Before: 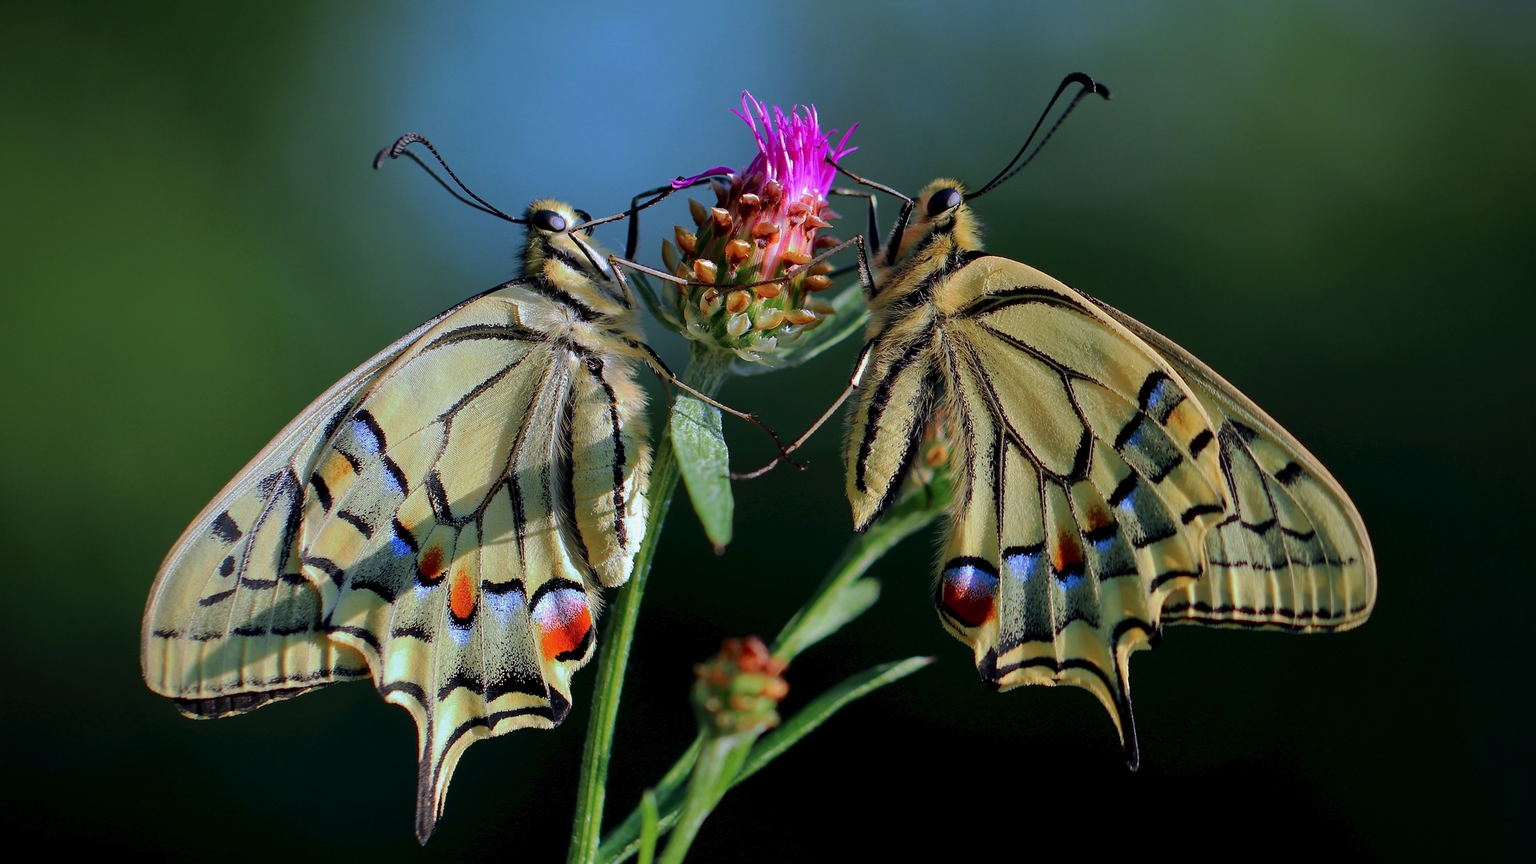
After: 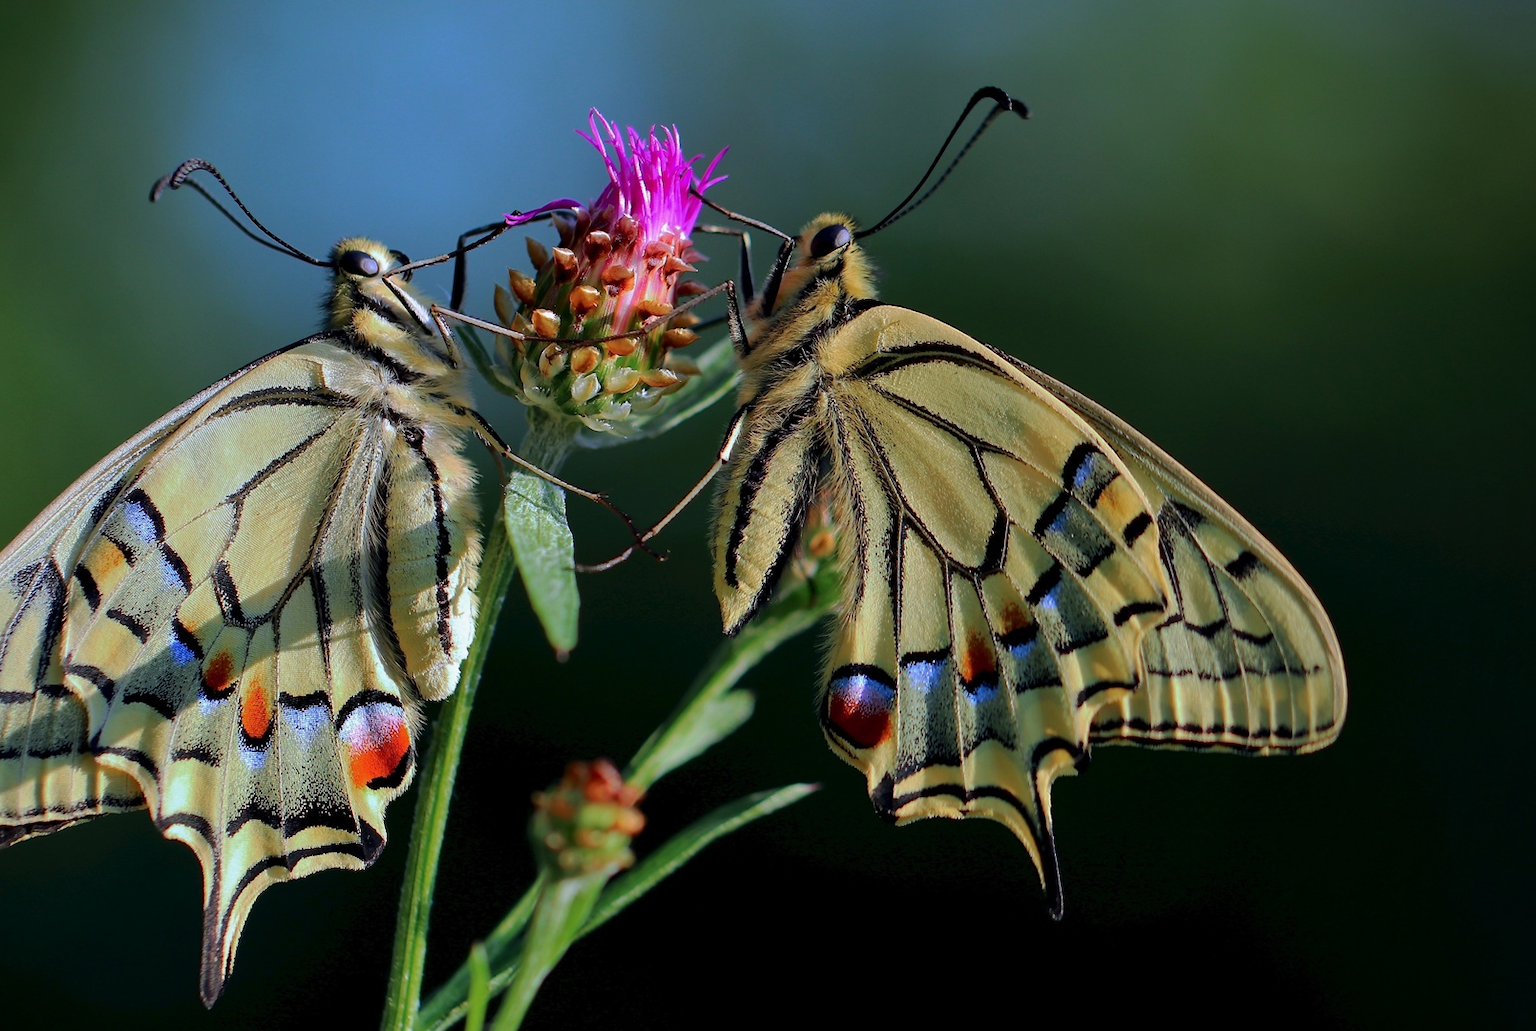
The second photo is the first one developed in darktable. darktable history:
crop: left 16.164%
